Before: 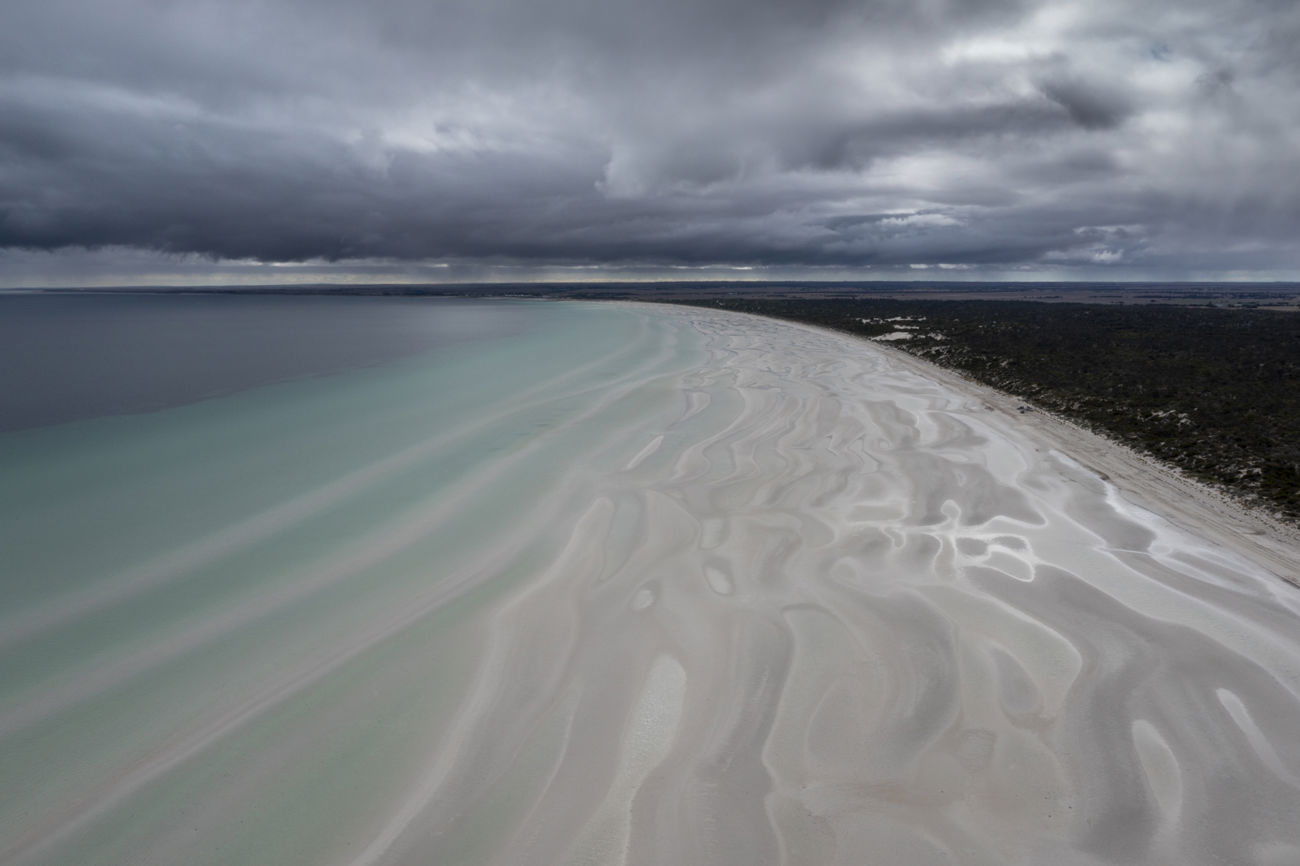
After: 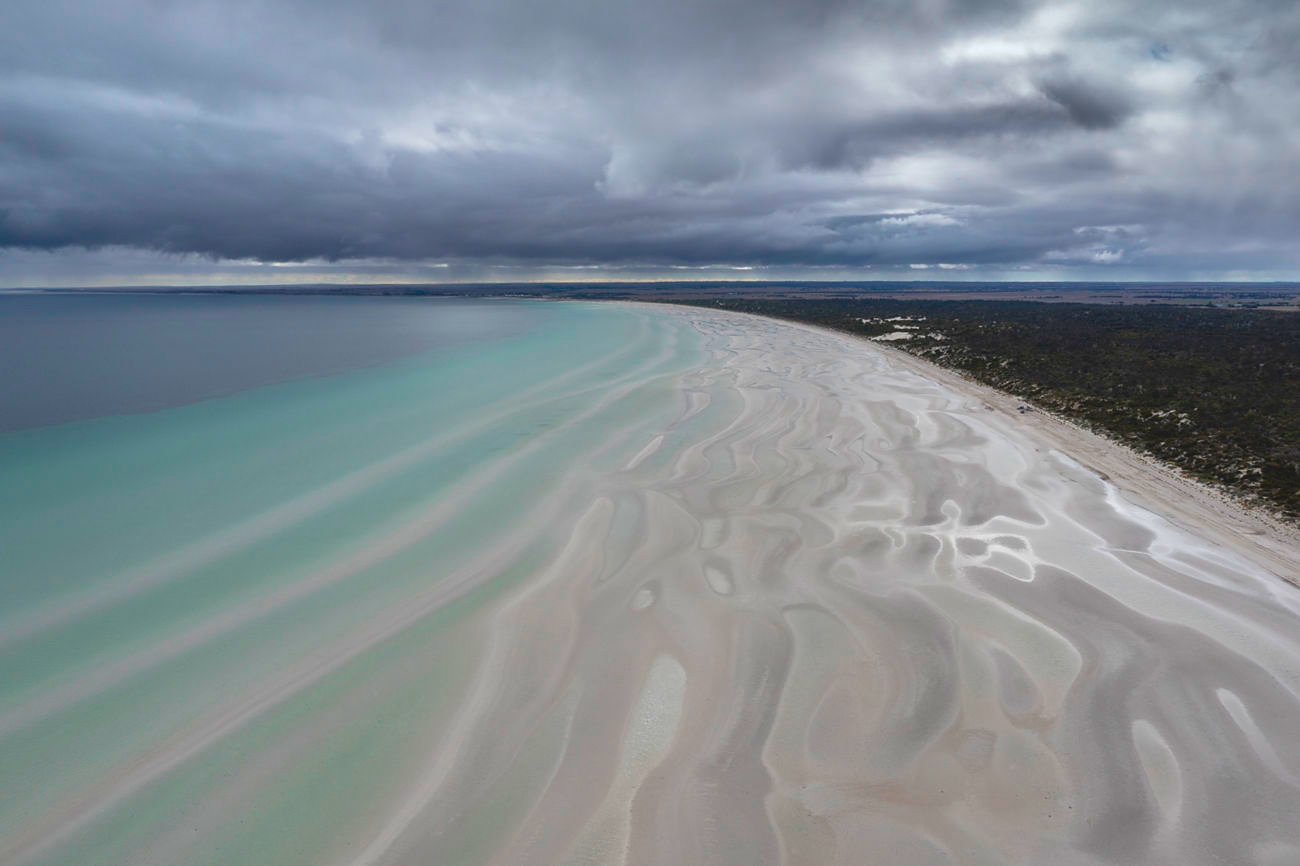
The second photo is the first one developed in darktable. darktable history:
exposure: exposure 0.609 EV, compensate exposure bias true, compensate highlight preservation false
contrast brightness saturation: contrast -0.195, saturation 0.187
sharpen: radius 1.431, amount 0.405, threshold 1.541
shadows and highlights: shadows 30.59, highlights -63.03, soften with gaussian
